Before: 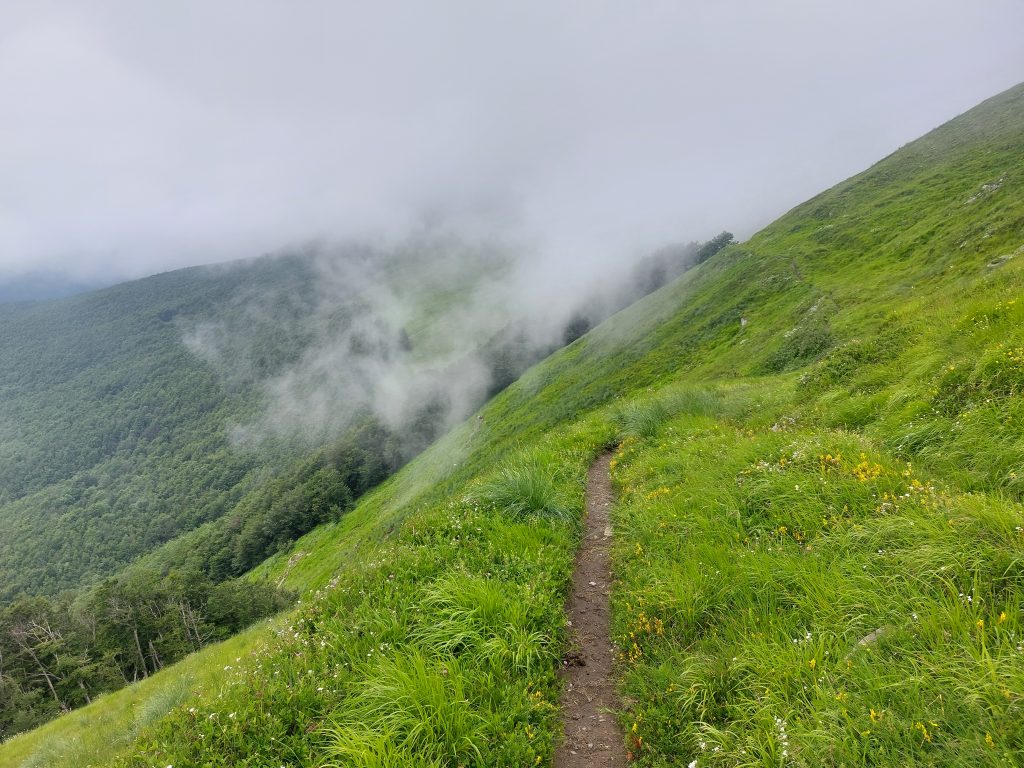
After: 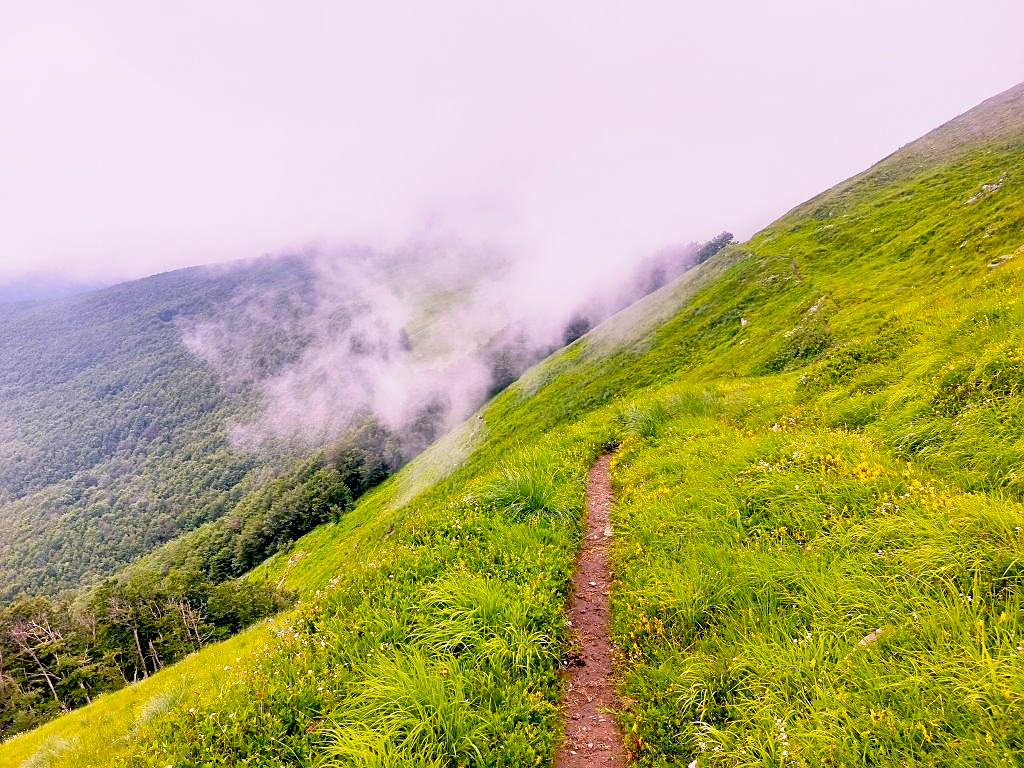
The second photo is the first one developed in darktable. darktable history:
base curve: curves: ch0 [(0, 0) (0.088, 0.125) (0.176, 0.251) (0.354, 0.501) (0.613, 0.749) (1, 0.877)], preserve colors none
white balance: red 1.188, blue 1.11
exposure: black level correction 0.025, exposure 0.182 EV, compensate highlight preservation false
color balance rgb: perceptual saturation grading › global saturation 25%, global vibrance 20%
sharpen: on, module defaults
